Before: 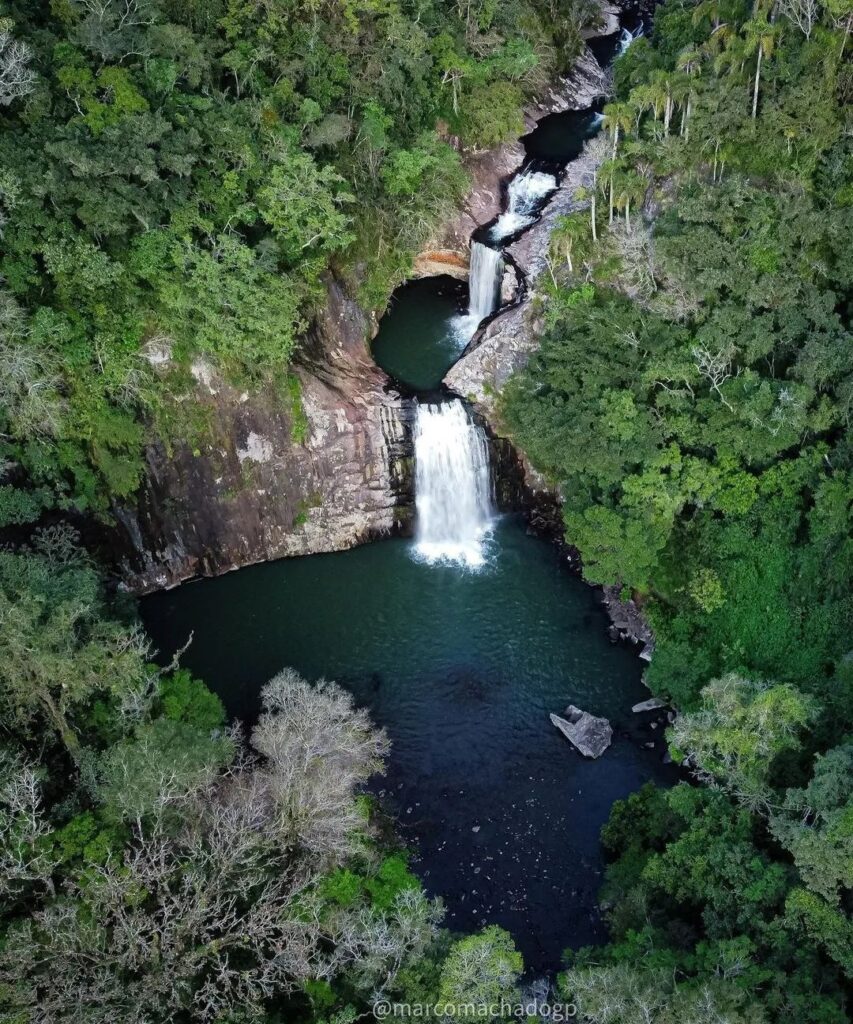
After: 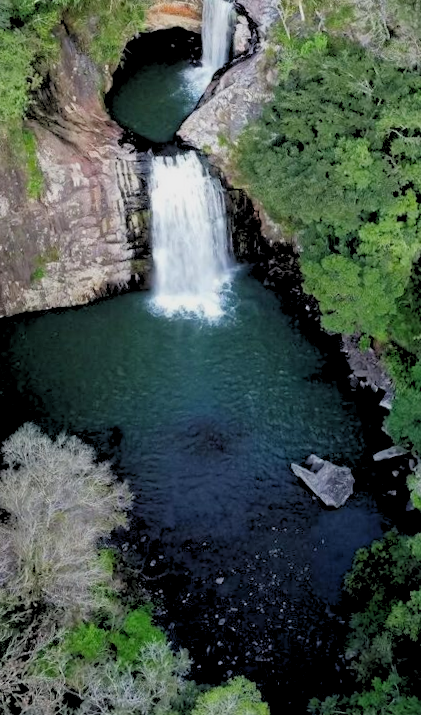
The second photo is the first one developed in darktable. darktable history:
rotate and perspective: rotation -1.17°, automatic cropping off
rgb levels: preserve colors sum RGB, levels [[0.038, 0.433, 0.934], [0, 0.5, 1], [0, 0.5, 1]]
crop: left 31.379%, top 24.658%, right 20.326%, bottom 6.628%
